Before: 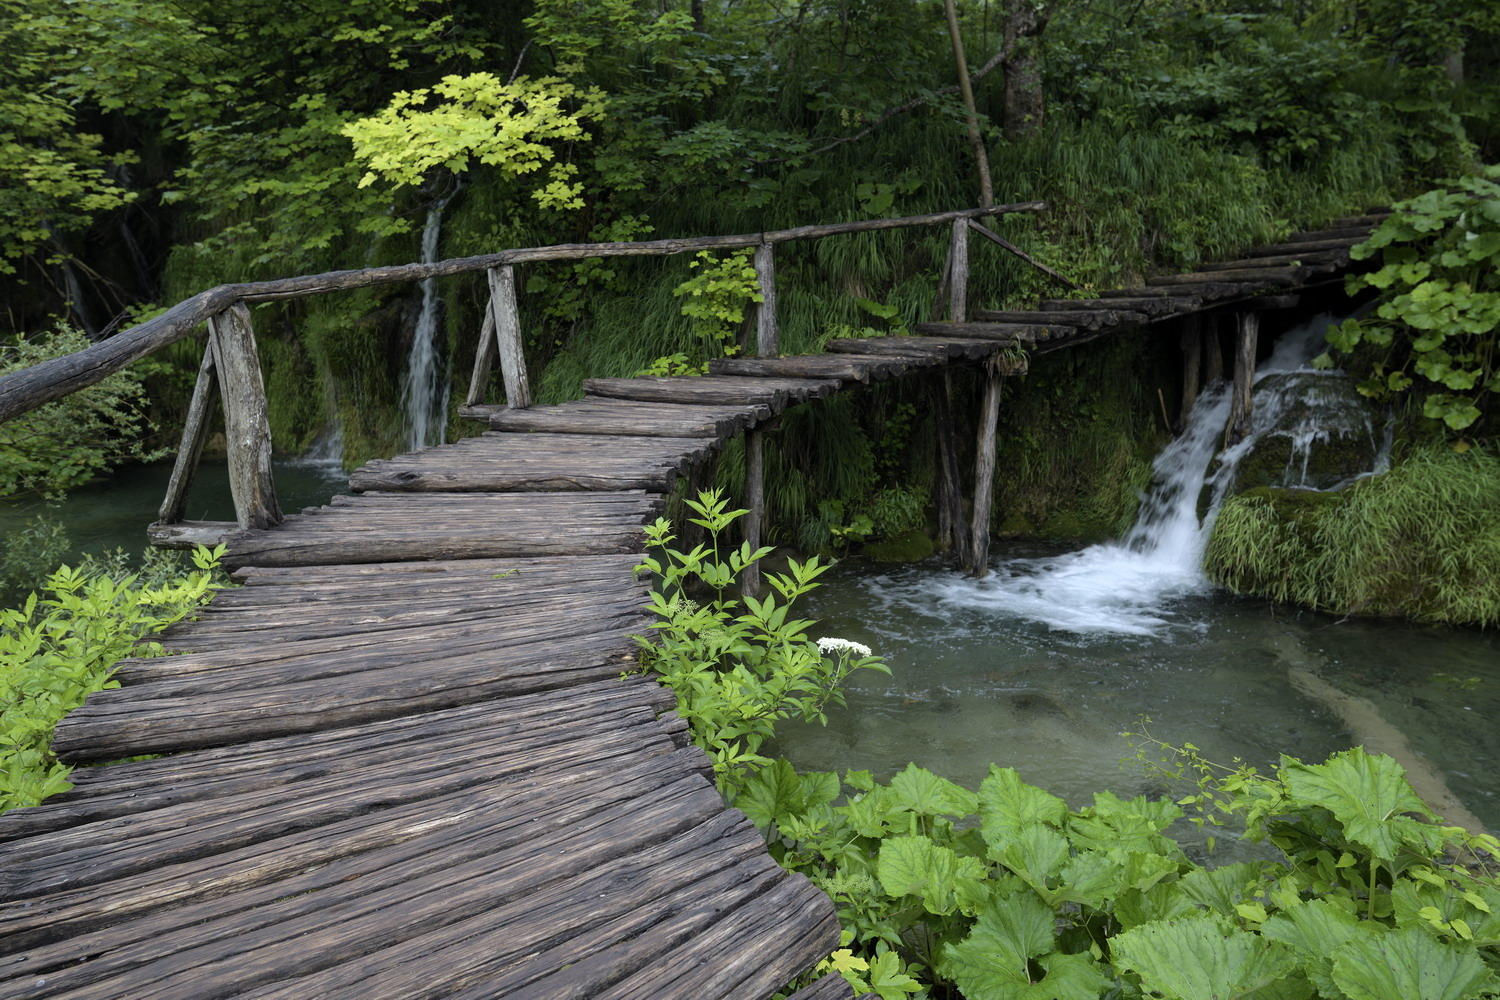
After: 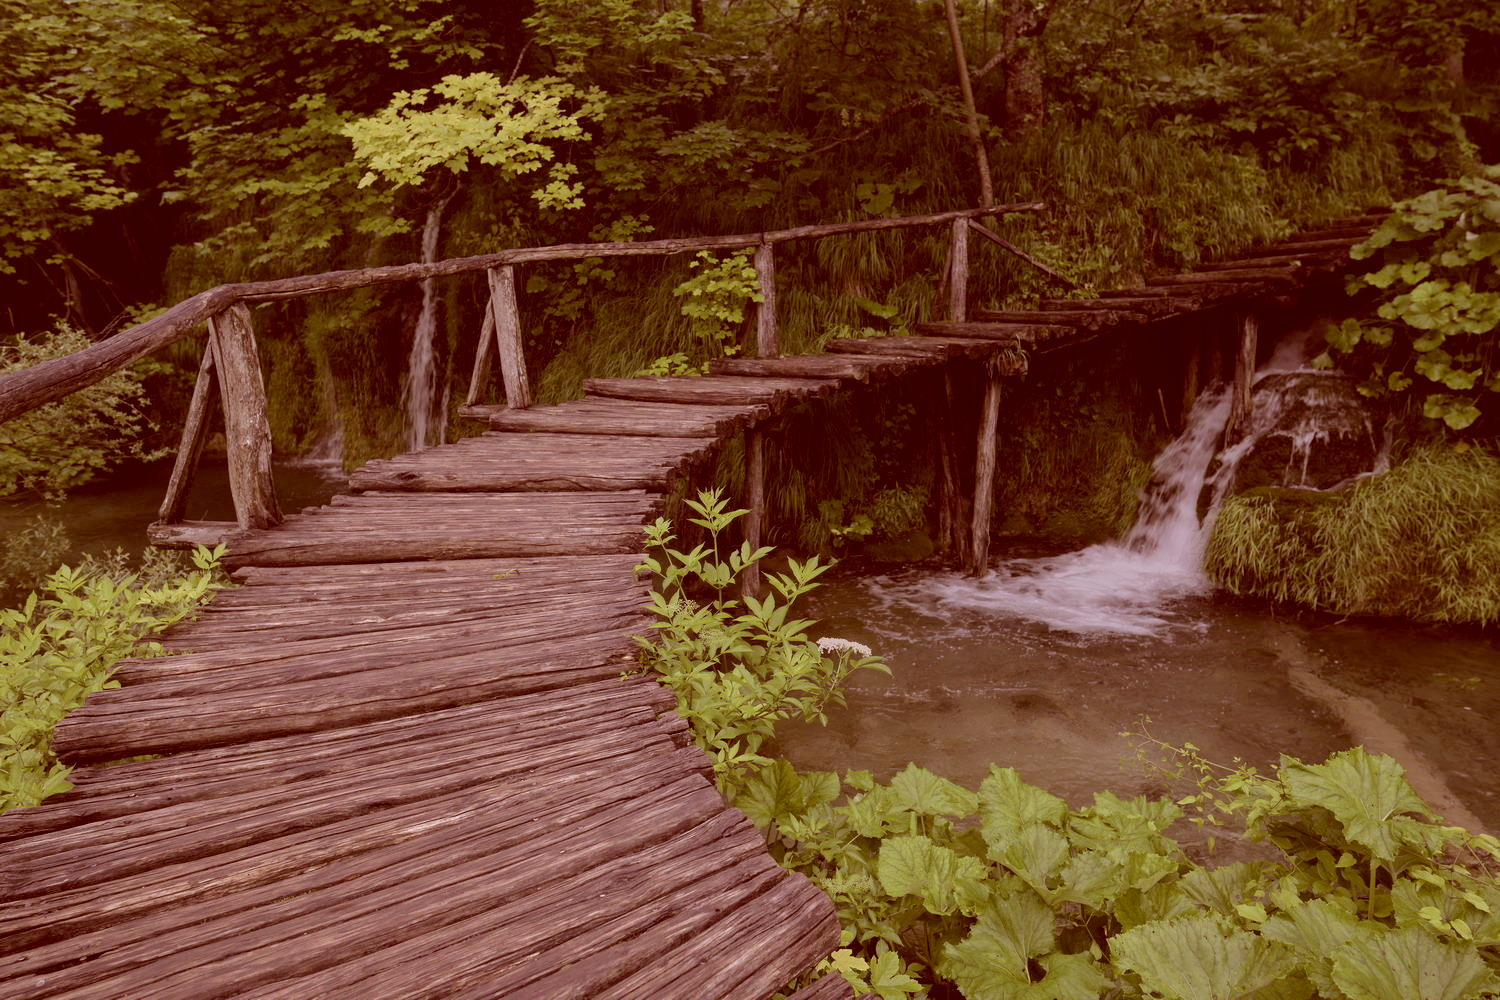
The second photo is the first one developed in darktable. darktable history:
tone equalizer: -8 EV -0.002 EV, -7 EV 0.005 EV, -6 EV -0.008 EV, -5 EV 0.007 EV, -4 EV -0.042 EV, -3 EV -0.233 EV, -2 EV -0.662 EV, -1 EV -0.983 EV, +0 EV -0.969 EV, smoothing diameter 2%, edges refinement/feathering 20, mask exposure compensation -1.57 EV, filter diffusion 5
color calibration: x 0.37, y 0.382, temperature 4313.32 K
bloom: on, module defaults
color correction: highlights a* 9.03, highlights b* 8.71, shadows a* 40, shadows b* 40, saturation 0.8
